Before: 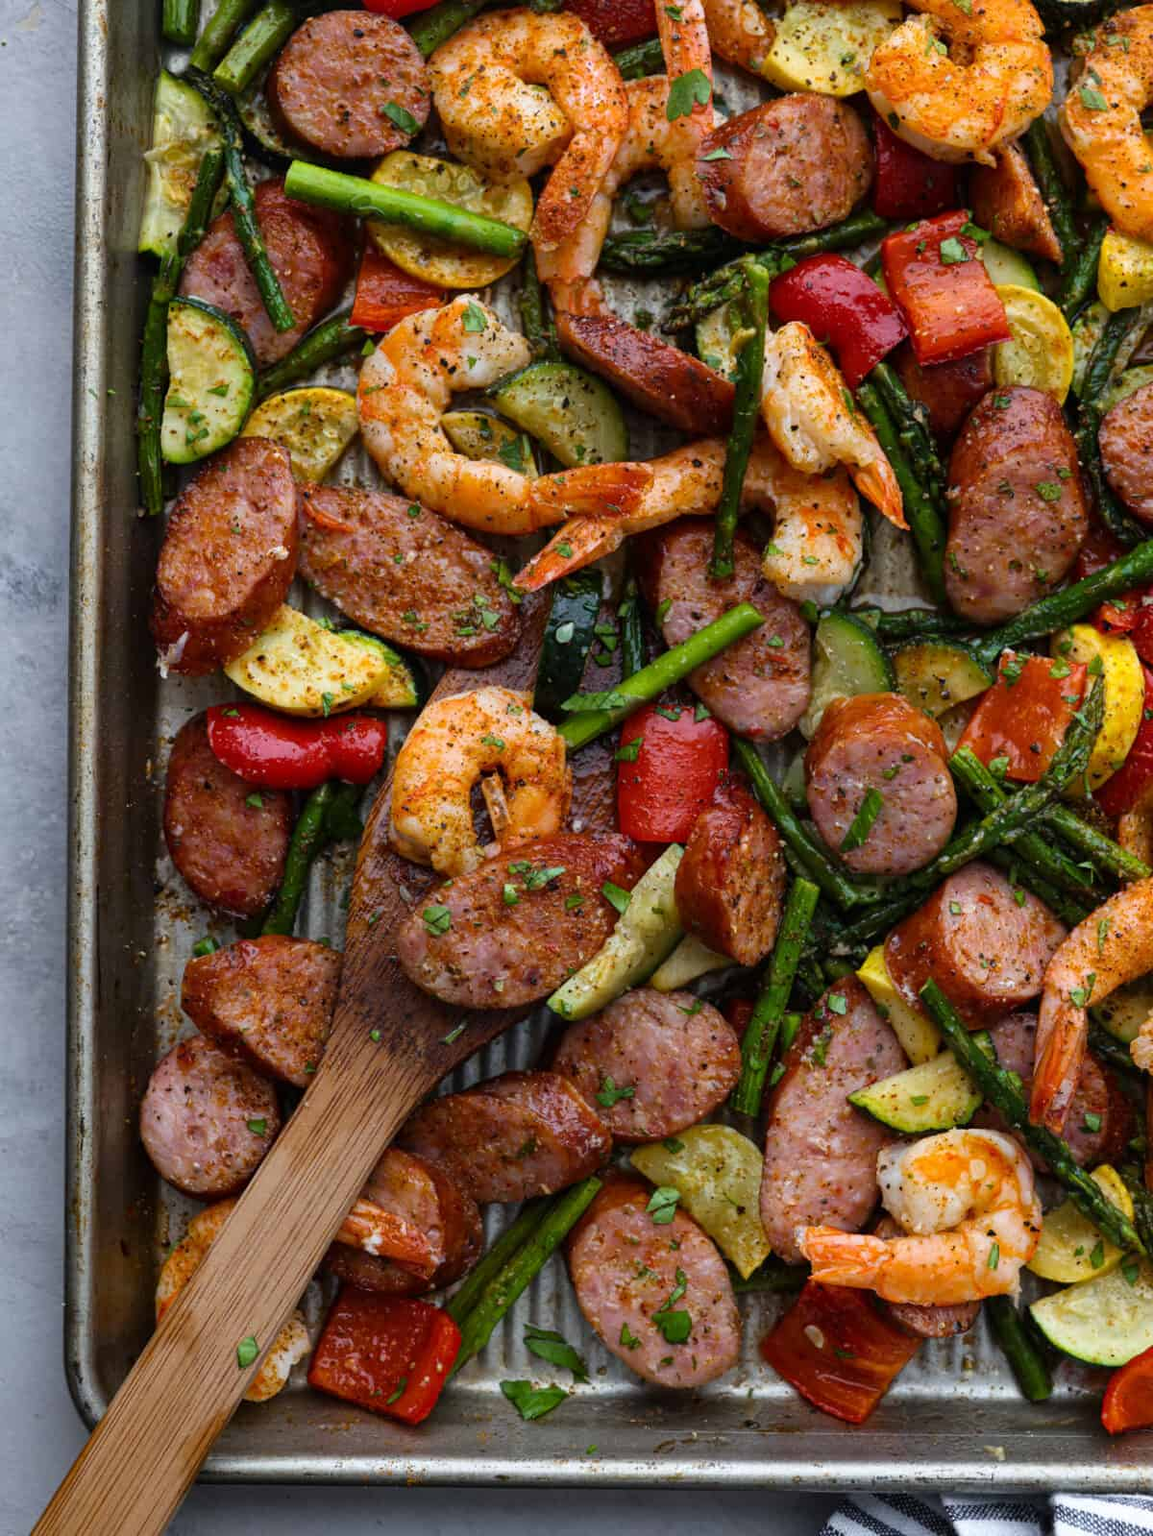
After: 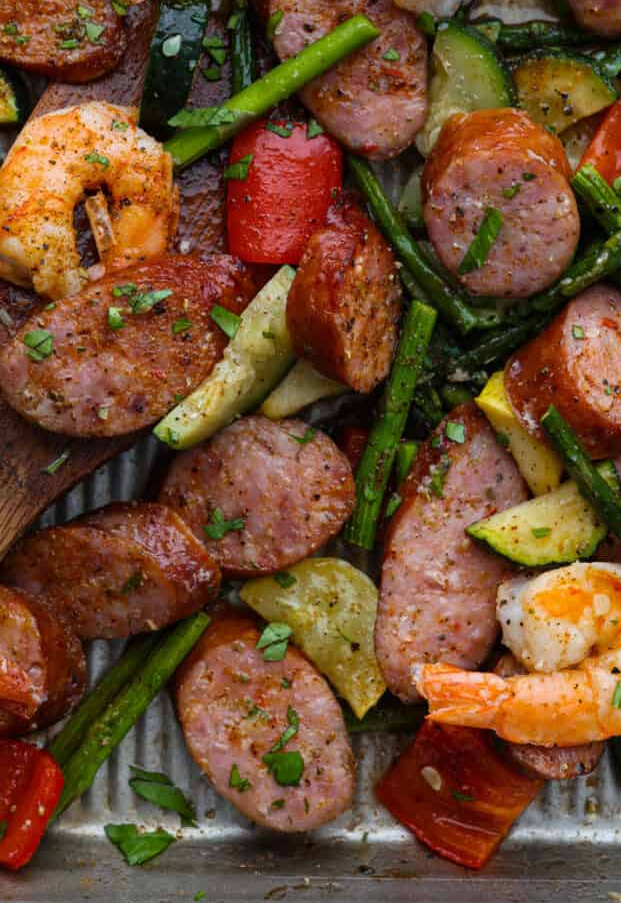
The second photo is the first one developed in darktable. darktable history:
tone equalizer: edges refinement/feathering 500, mask exposure compensation -1.57 EV, preserve details no
crop: left 34.678%, top 38.376%, right 13.557%, bottom 5.145%
